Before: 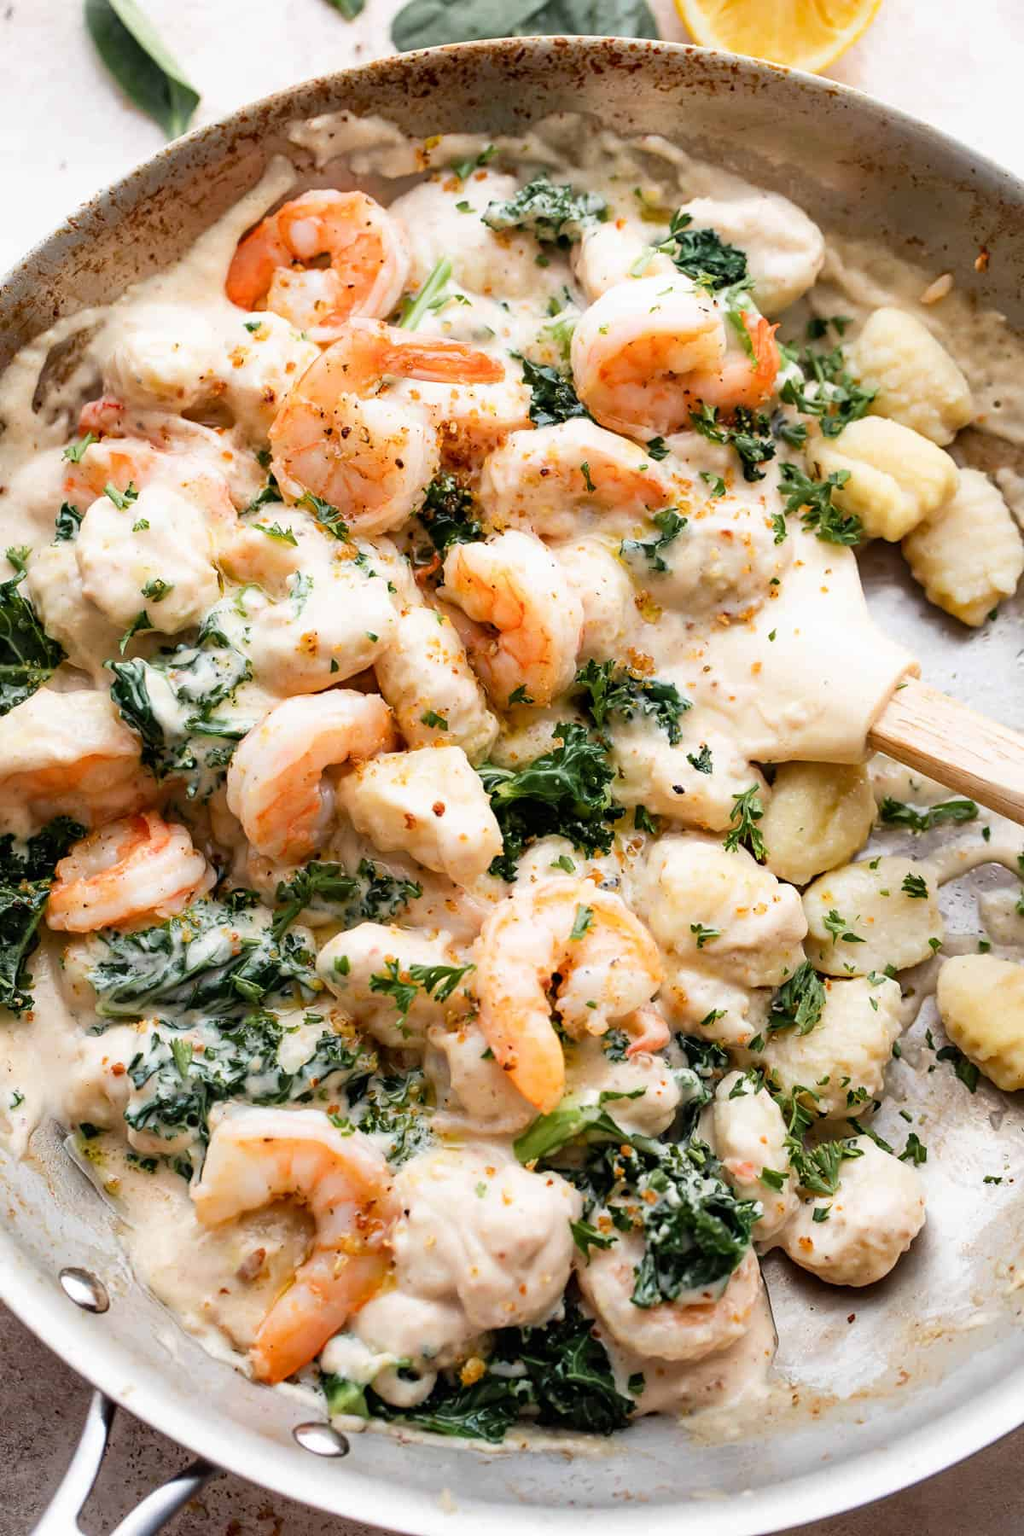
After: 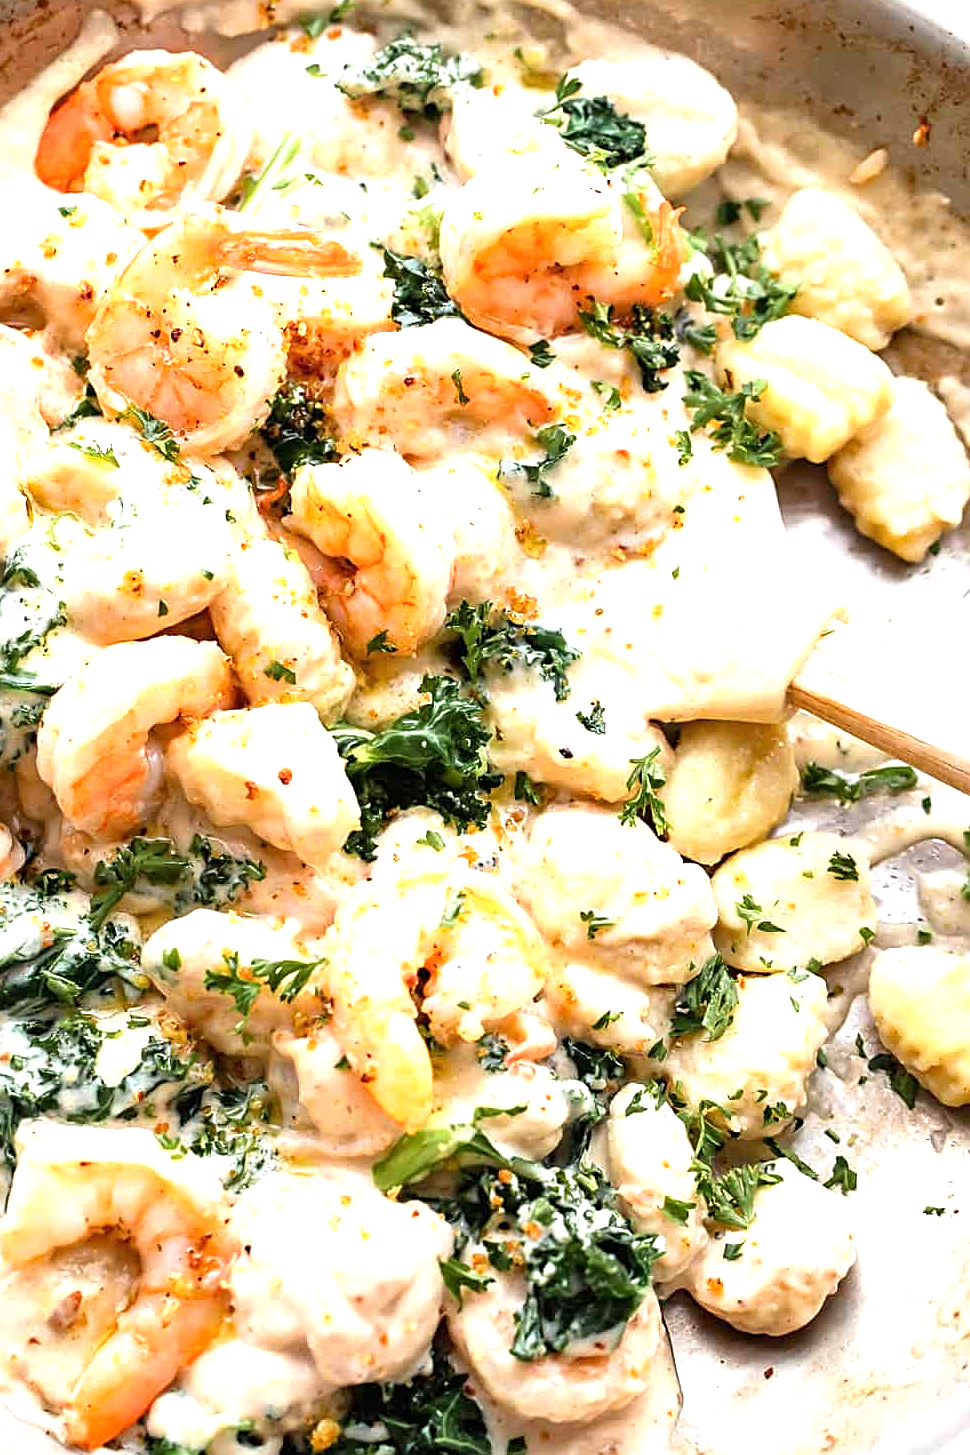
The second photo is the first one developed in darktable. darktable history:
crop: left 19.159%, top 9.58%, bottom 9.58%
sharpen: on, module defaults
exposure: exposure 0.921 EV, compensate highlight preservation false
